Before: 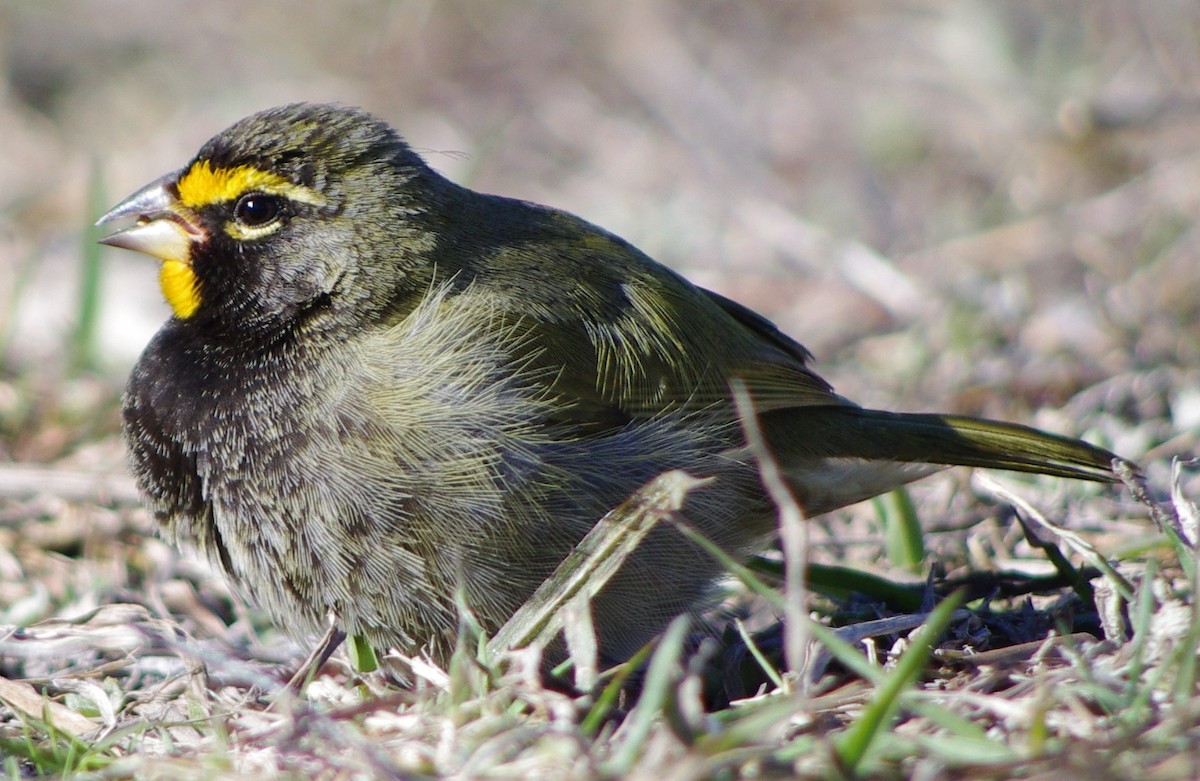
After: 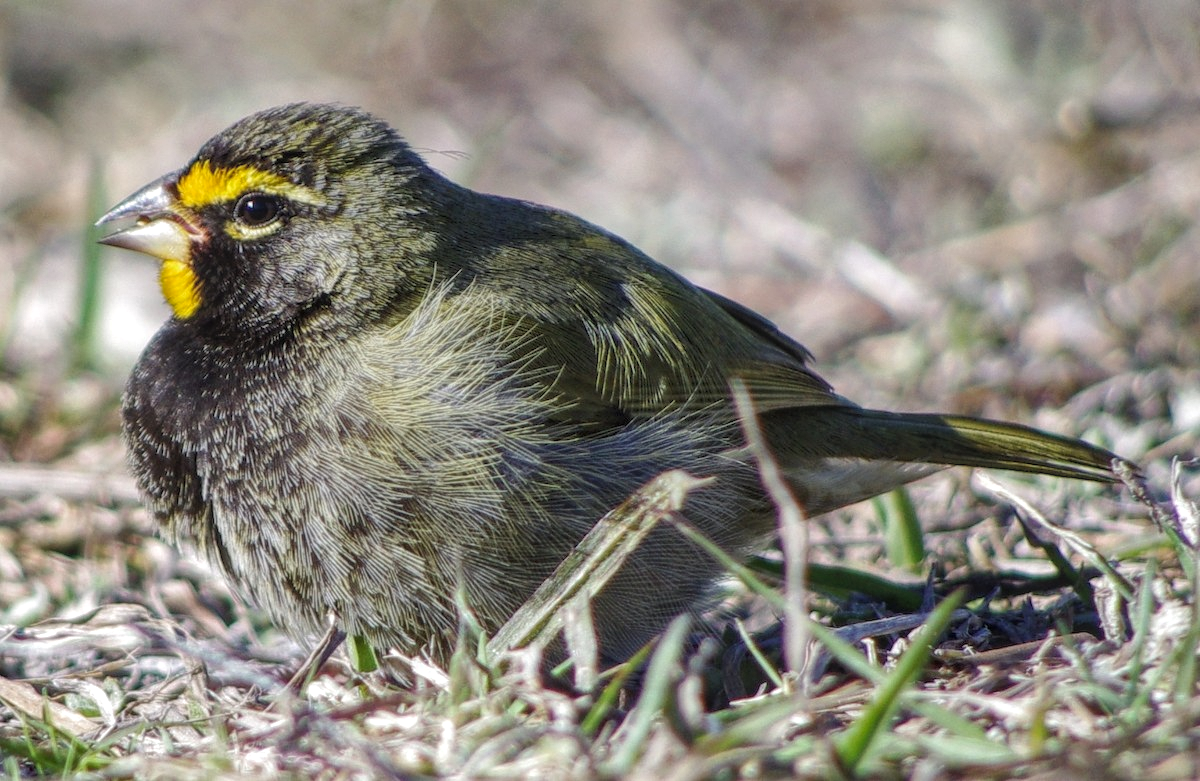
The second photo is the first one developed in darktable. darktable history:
local contrast: highlights 75%, shadows 55%, detail 177%, midtone range 0.211
tone equalizer: edges refinement/feathering 500, mask exposure compensation -1.57 EV, preserve details no
shadows and highlights: shadows 53.04, soften with gaussian
